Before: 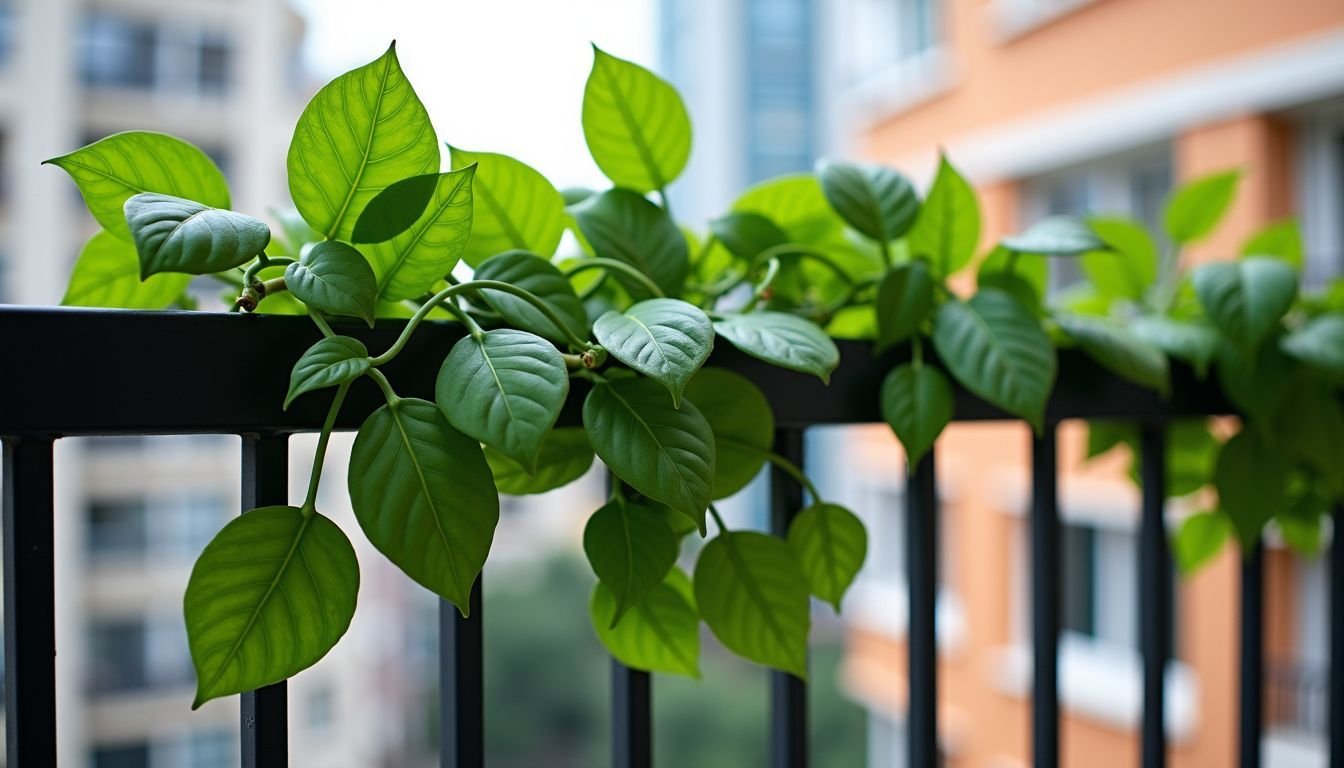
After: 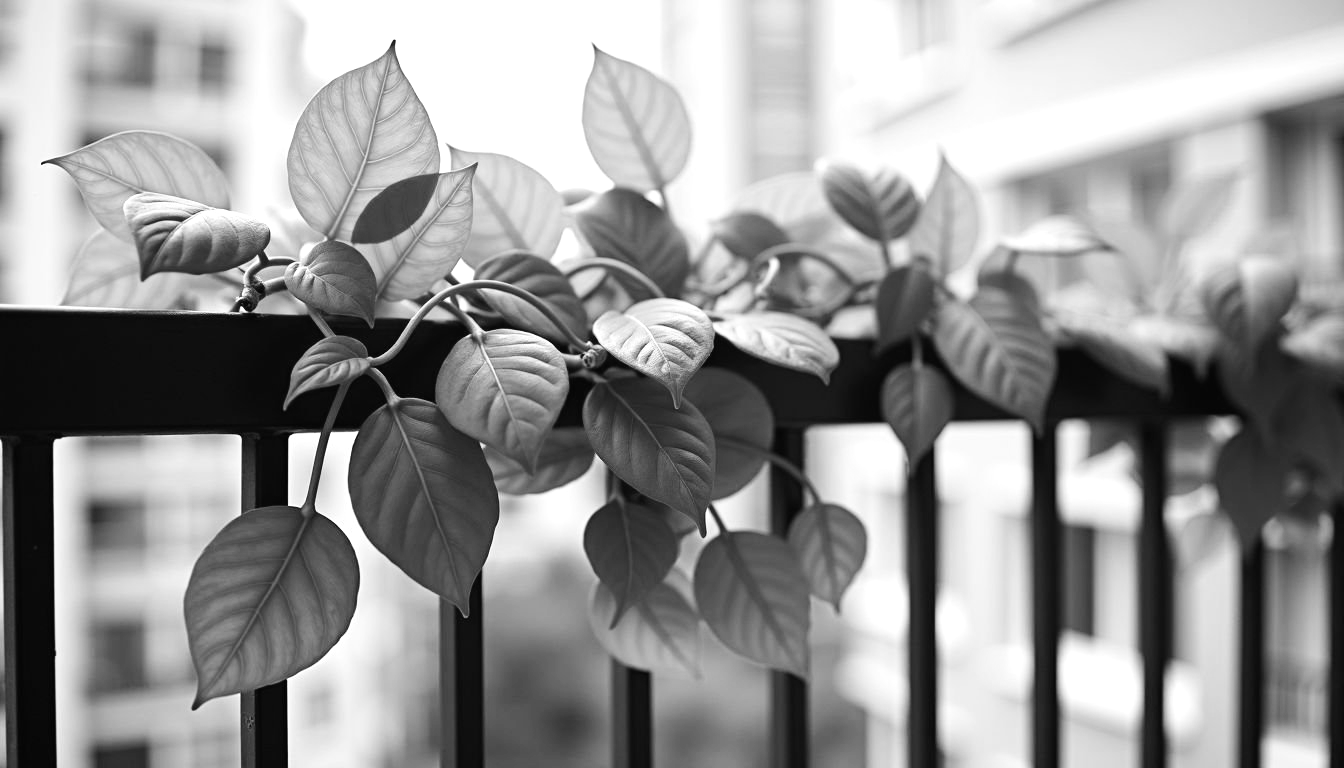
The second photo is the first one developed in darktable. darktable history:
tone curve: curves: ch0 [(0, 0.01) (0.037, 0.032) (0.131, 0.108) (0.275, 0.258) (0.483, 0.512) (0.61, 0.661) (0.696, 0.742) (0.792, 0.834) (0.911, 0.936) (0.997, 0.995)]; ch1 [(0, 0) (0.308, 0.29) (0.425, 0.411) (0.503, 0.502) (0.551, 0.563) (0.683, 0.706) (0.746, 0.77) (1, 1)]; ch2 [(0, 0) (0.246, 0.233) (0.36, 0.352) (0.415, 0.415) (0.485, 0.487) (0.502, 0.502) (0.525, 0.523) (0.545, 0.552) (0.587, 0.6) (0.636, 0.652) (0.711, 0.729) (0.845, 0.855) (0.998, 0.977)], color space Lab, independent channels, preserve colors none
exposure: exposure 0.496 EV, compensate highlight preservation false
color zones: curves: ch1 [(0, -0.014) (0.143, -0.013) (0.286, -0.013) (0.429, -0.016) (0.571, -0.019) (0.714, -0.015) (0.857, 0.002) (1, -0.014)]
